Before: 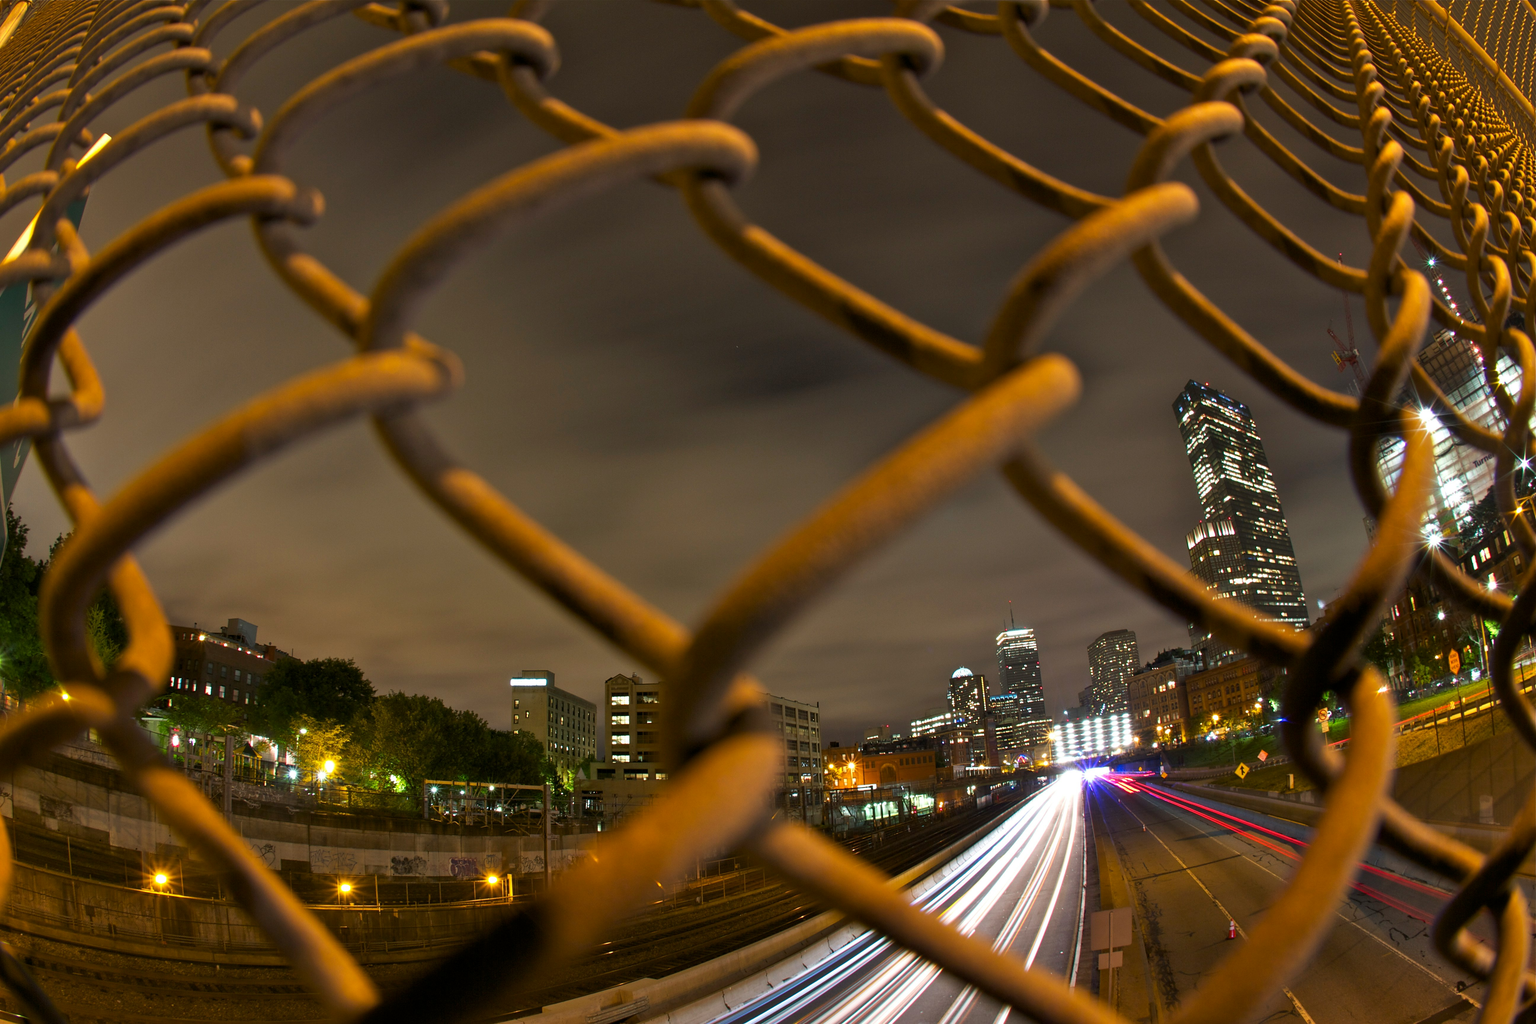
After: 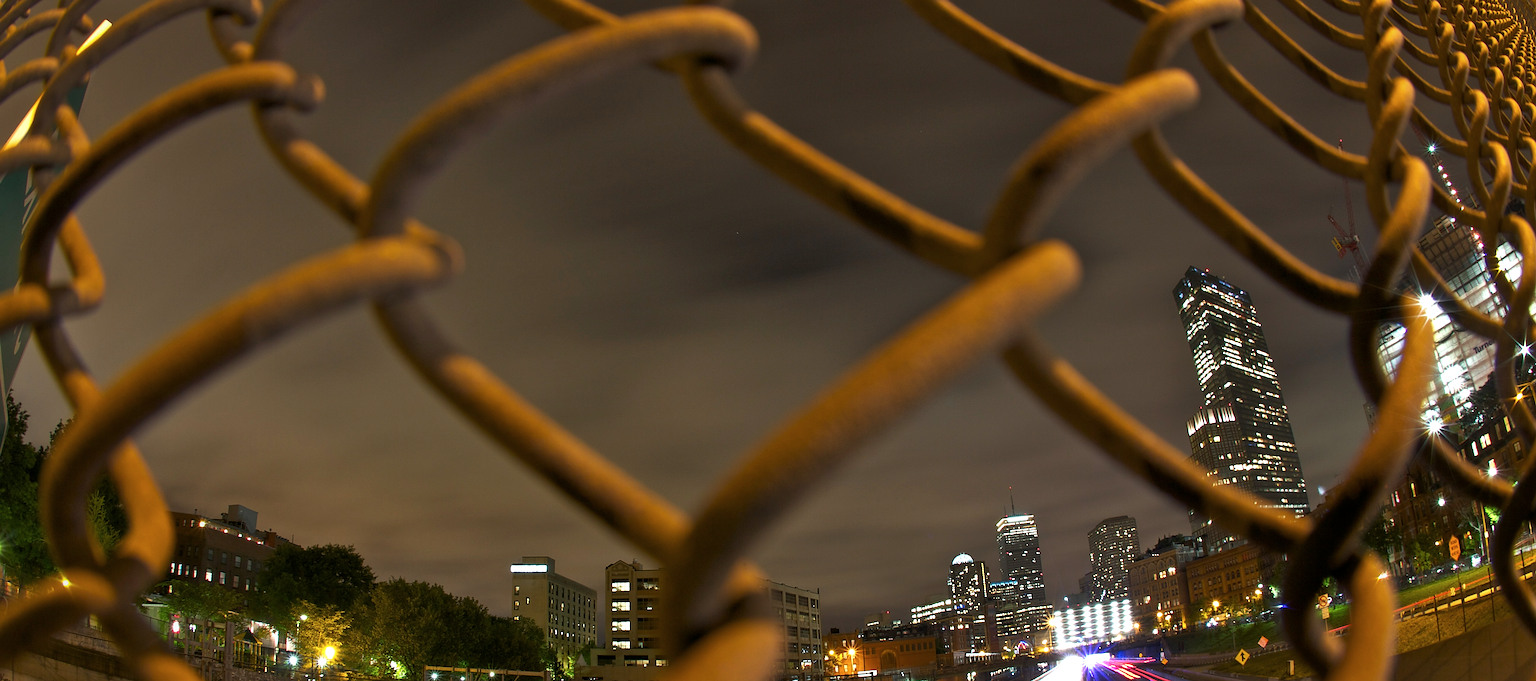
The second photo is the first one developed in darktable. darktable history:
crop: top 11.141%, bottom 22.317%
tone equalizer: -8 EV 0 EV, -7 EV 0.001 EV, -6 EV -0.002 EV, -5 EV -0.005 EV, -4 EV -0.057 EV, -3 EV -0.222 EV, -2 EV -0.264 EV, -1 EV 0.097 EV, +0 EV 0.297 EV
sharpen: on, module defaults
contrast brightness saturation: saturation -0.053
